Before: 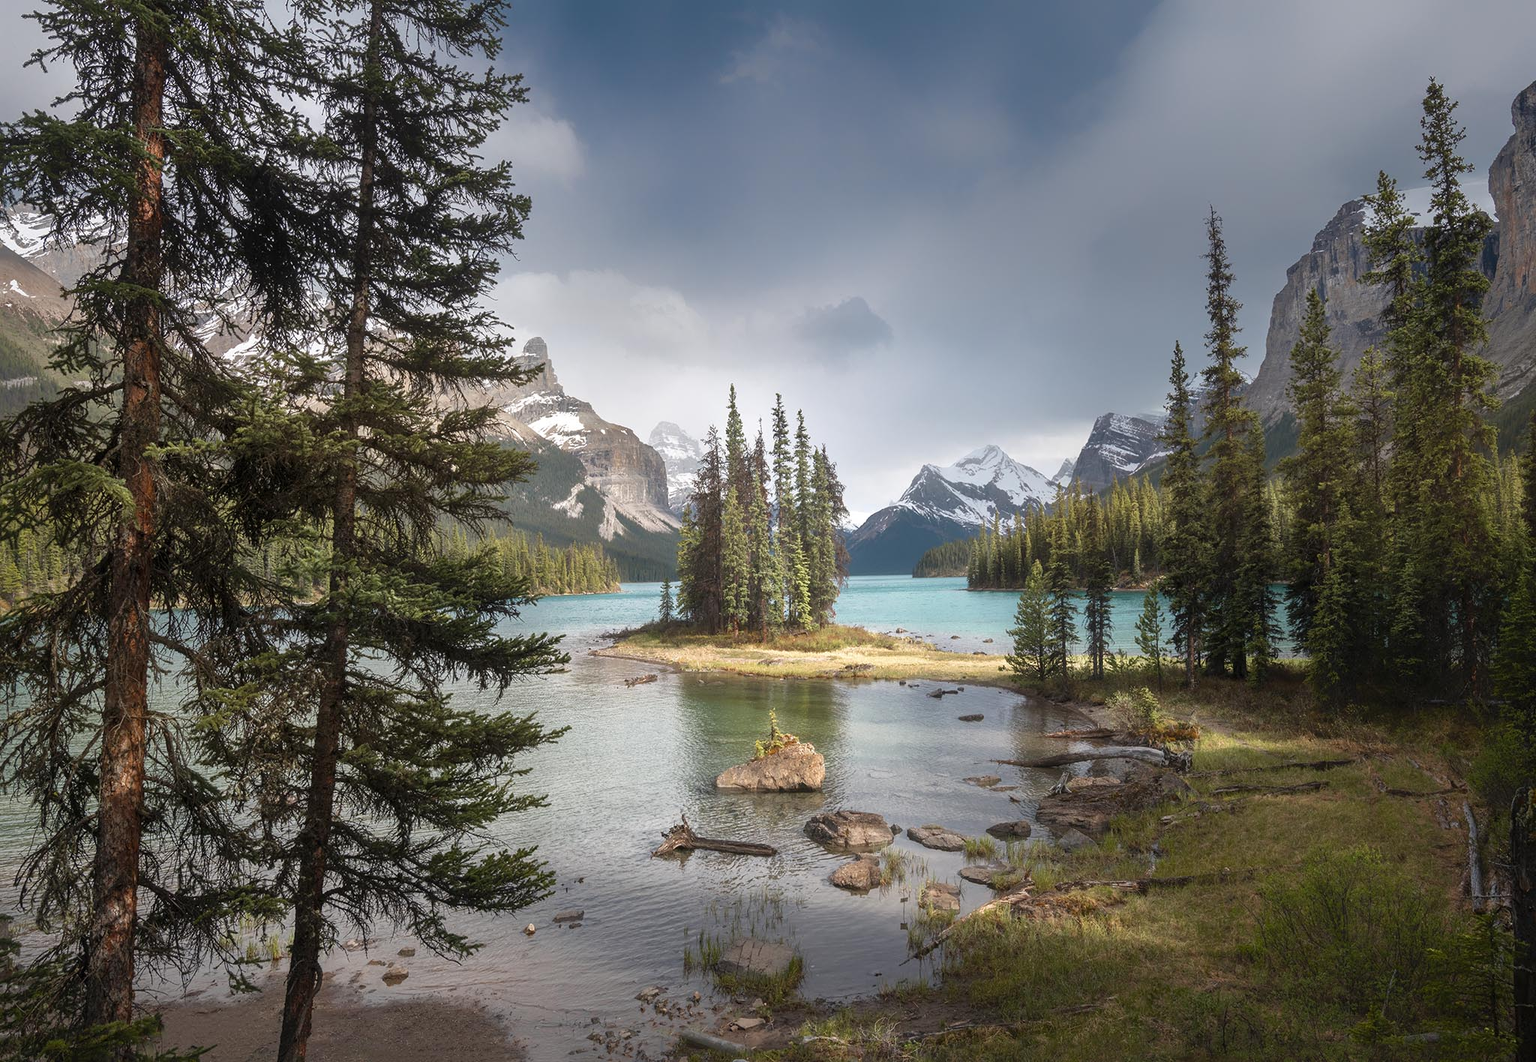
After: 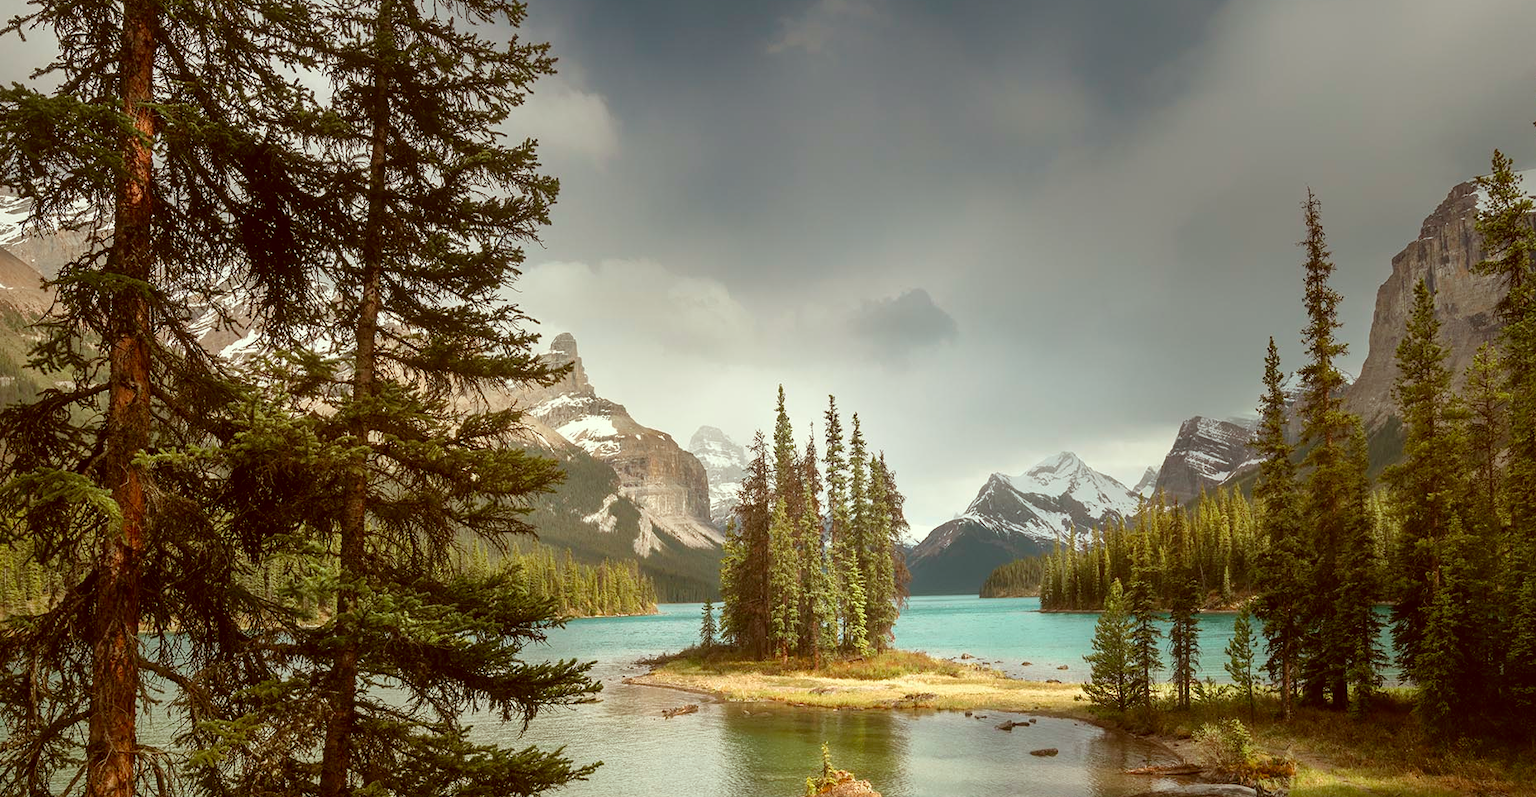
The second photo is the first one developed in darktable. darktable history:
crop: left 1.581%, top 3.365%, right 7.661%, bottom 28.435%
color correction: highlights a* -6.15, highlights b* 9.26, shadows a* 10.06, shadows b* 23.24
